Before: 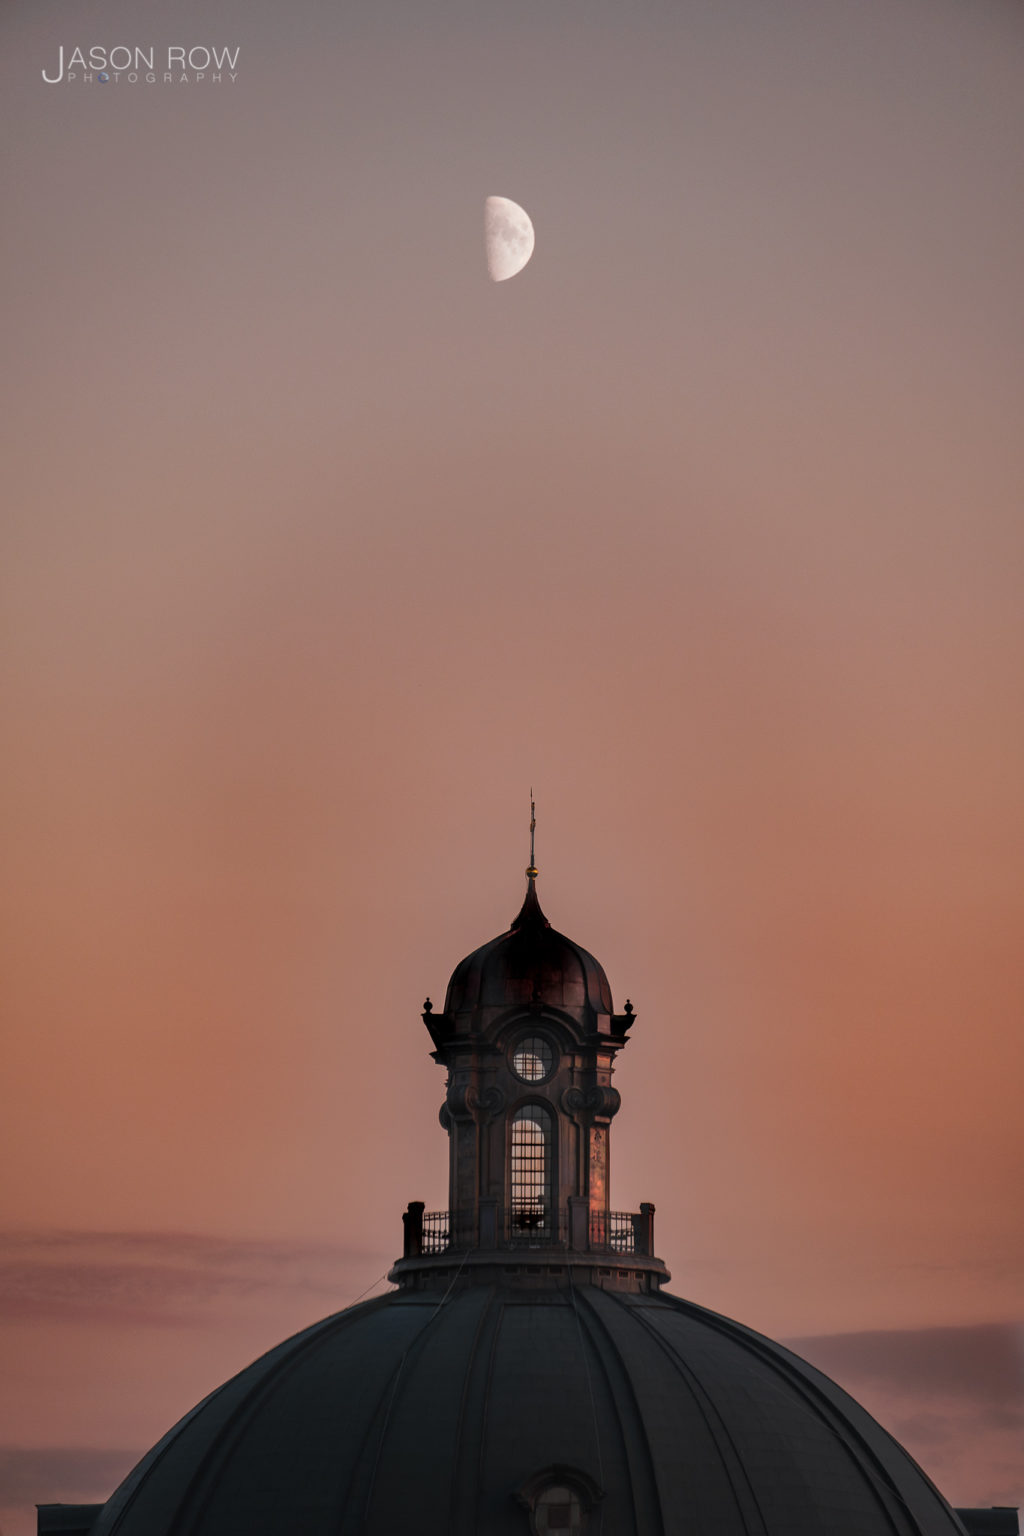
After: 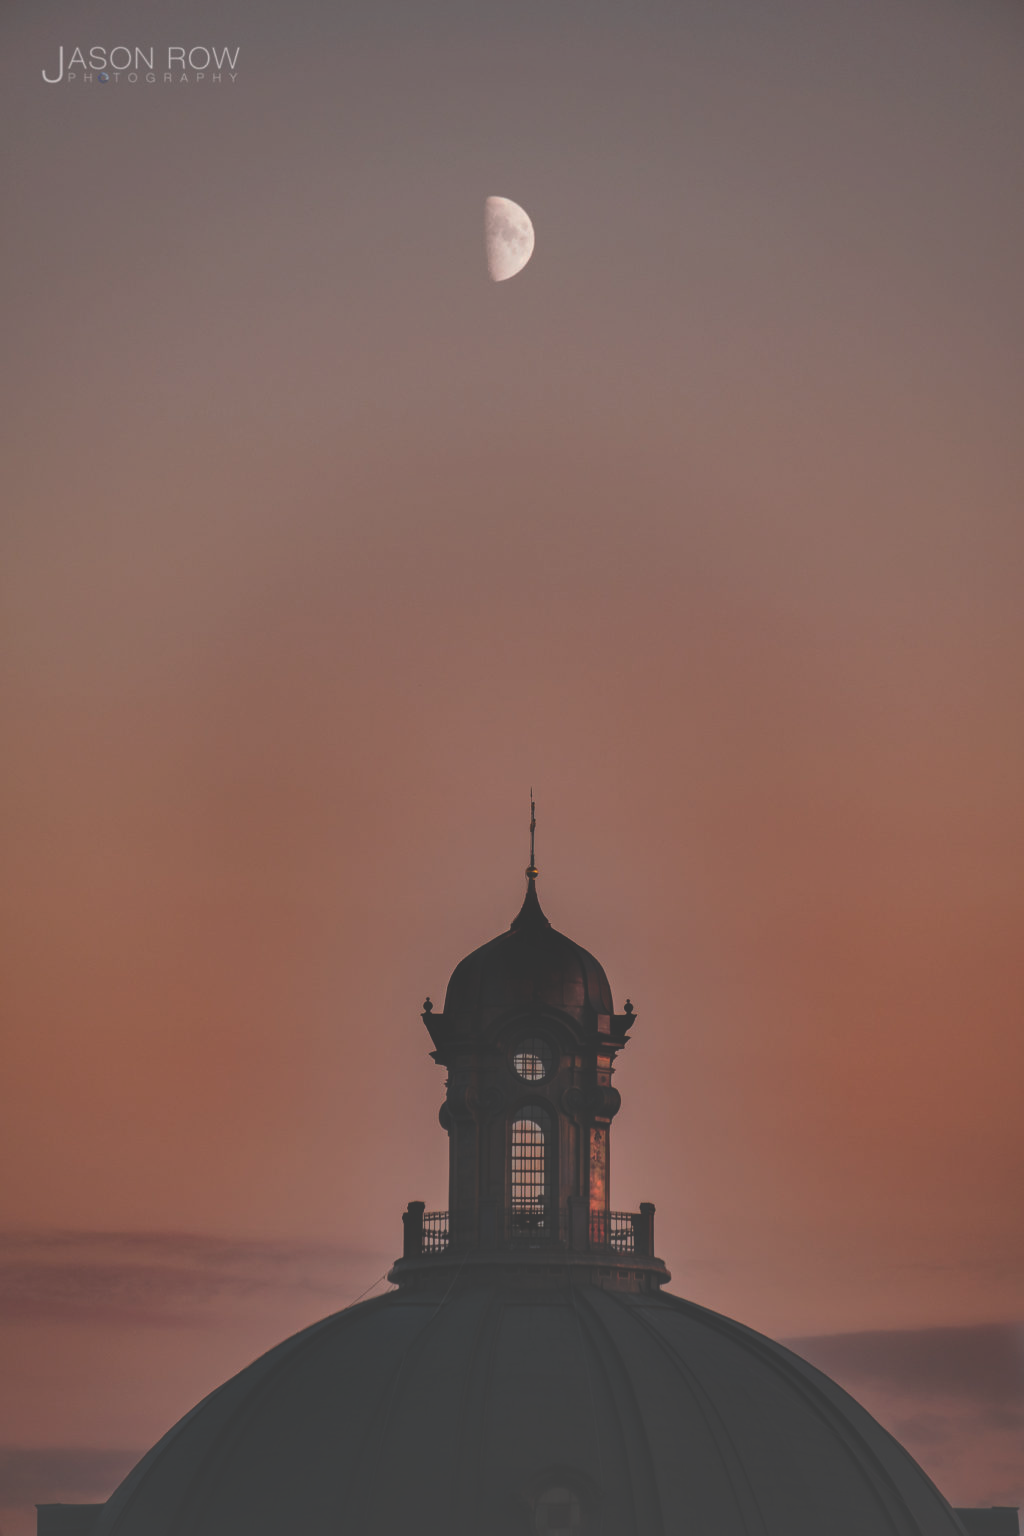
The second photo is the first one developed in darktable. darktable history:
rgb curve: curves: ch0 [(0, 0.186) (0.314, 0.284) (0.775, 0.708) (1, 1)], compensate middle gray true, preserve colors none
shadows and highlights: on, module defaults
